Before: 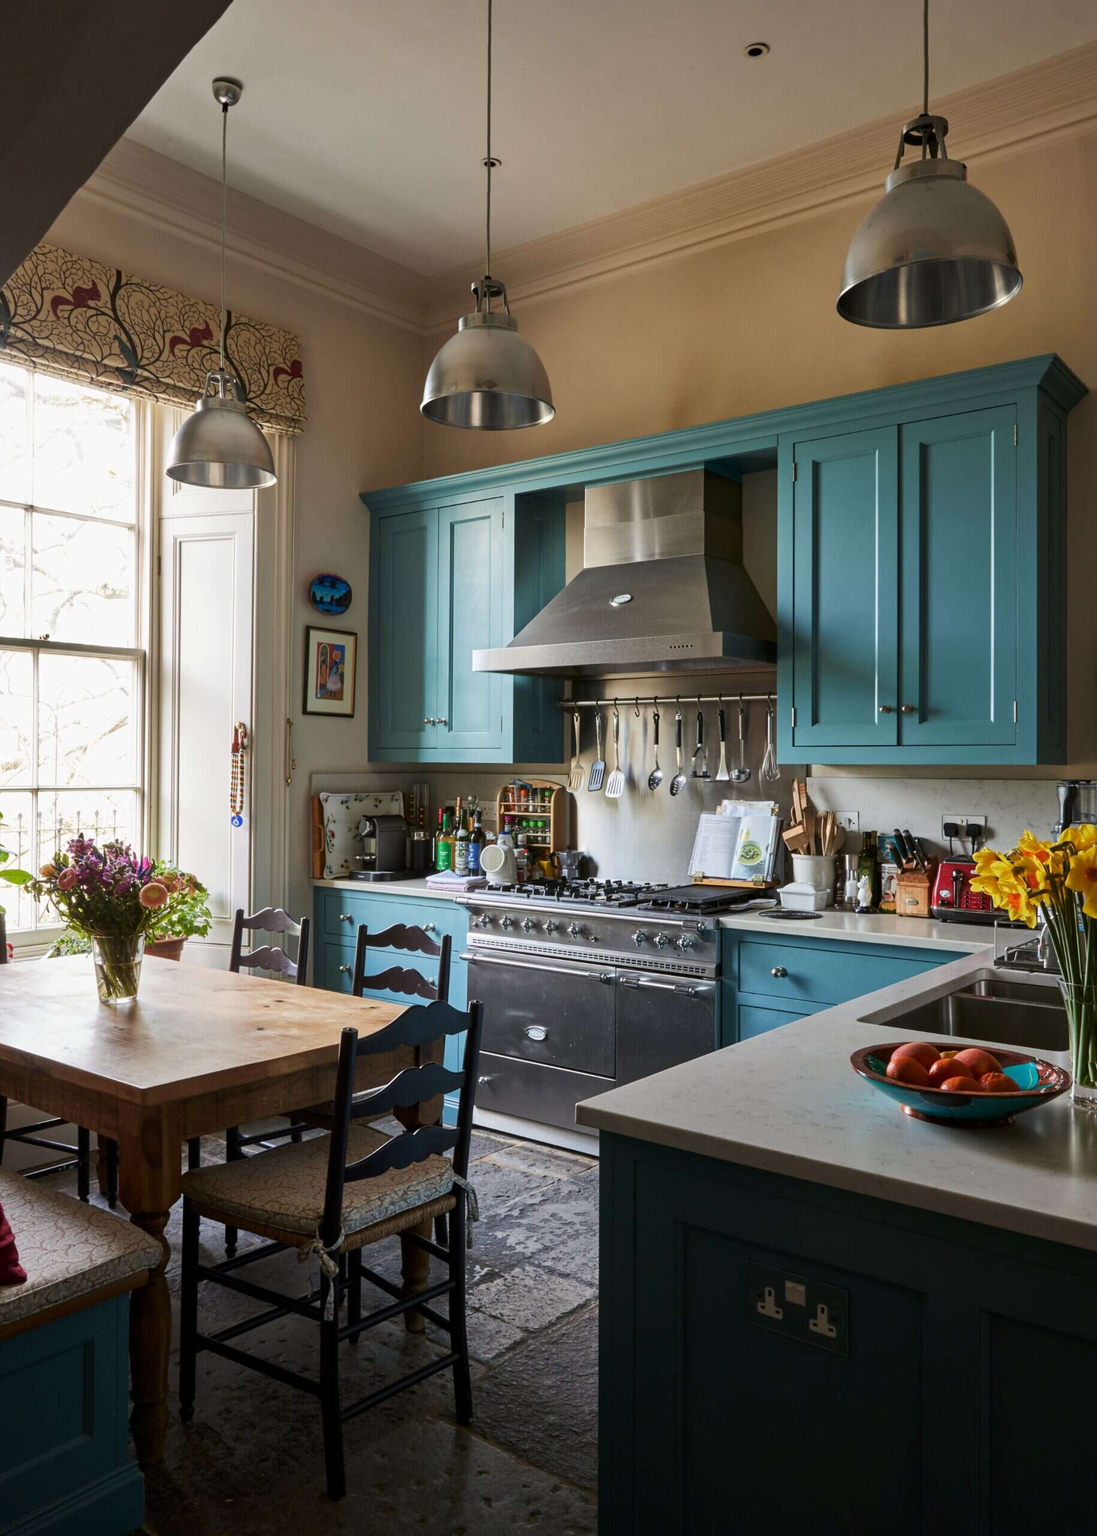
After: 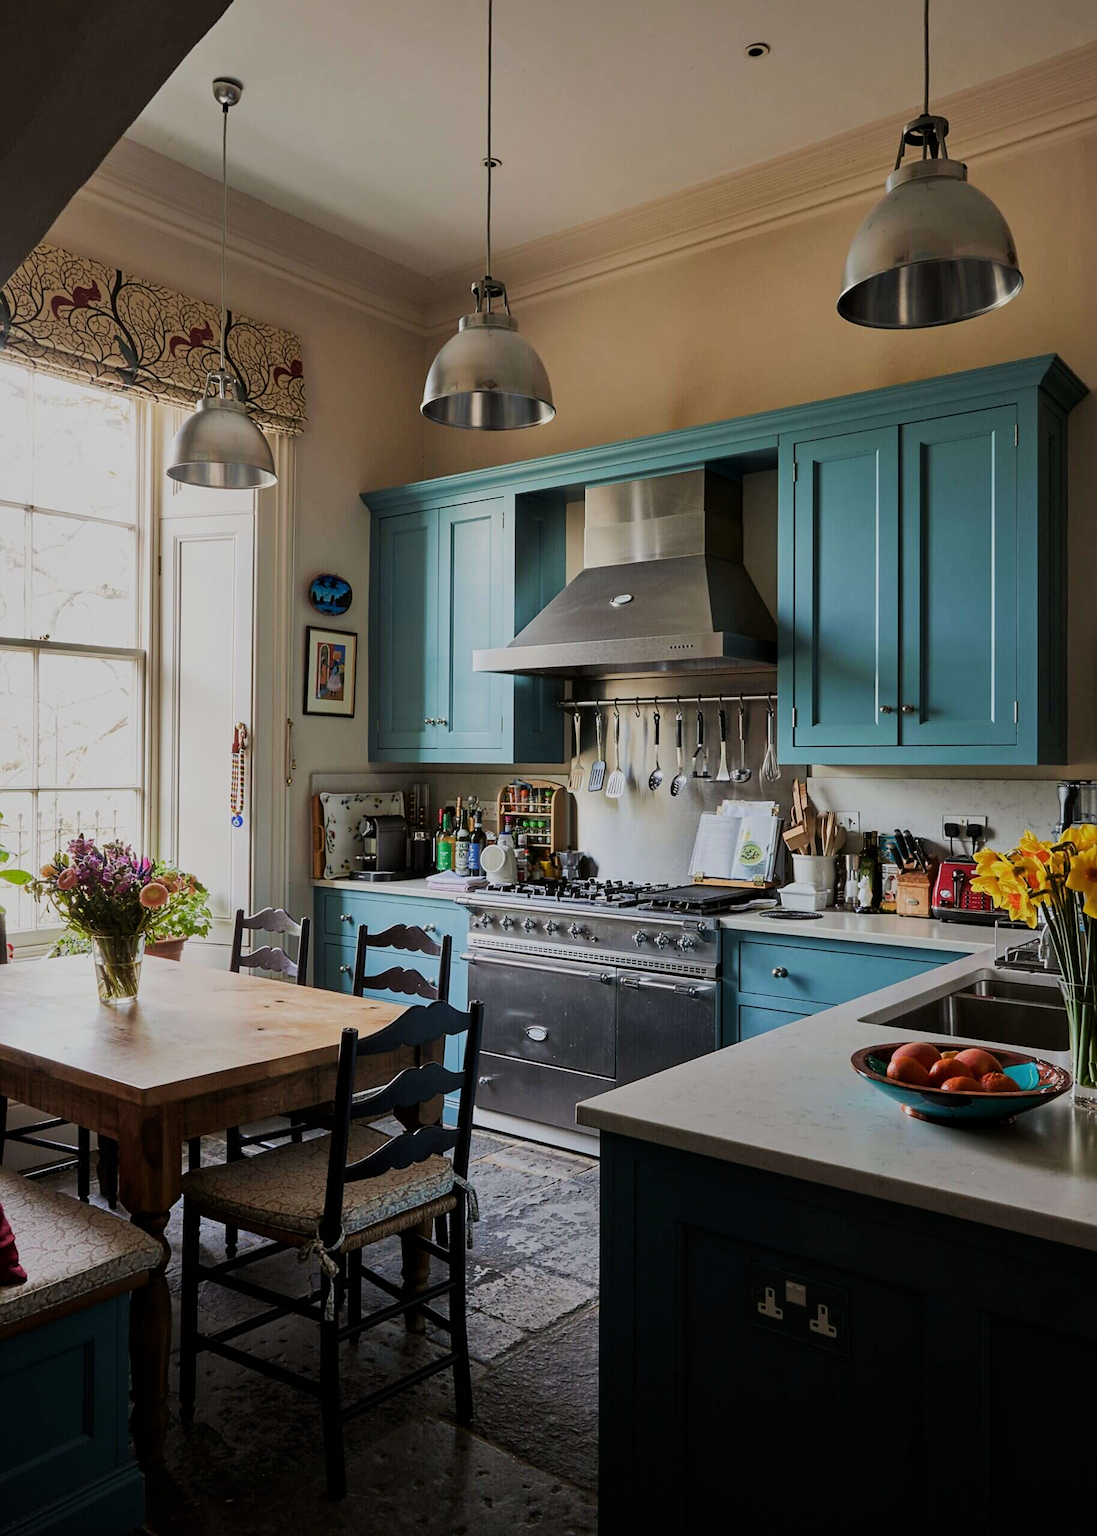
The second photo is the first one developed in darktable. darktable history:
sharpen: radius 1.864, amount 0.398, threshold 1.271
filmic rgb: black relative exposure -16 EV, white relative exposure 6.92 EV, hardness 4.7
shadows and highlights: shadows 10, white point adjustment 1, highlights -40
